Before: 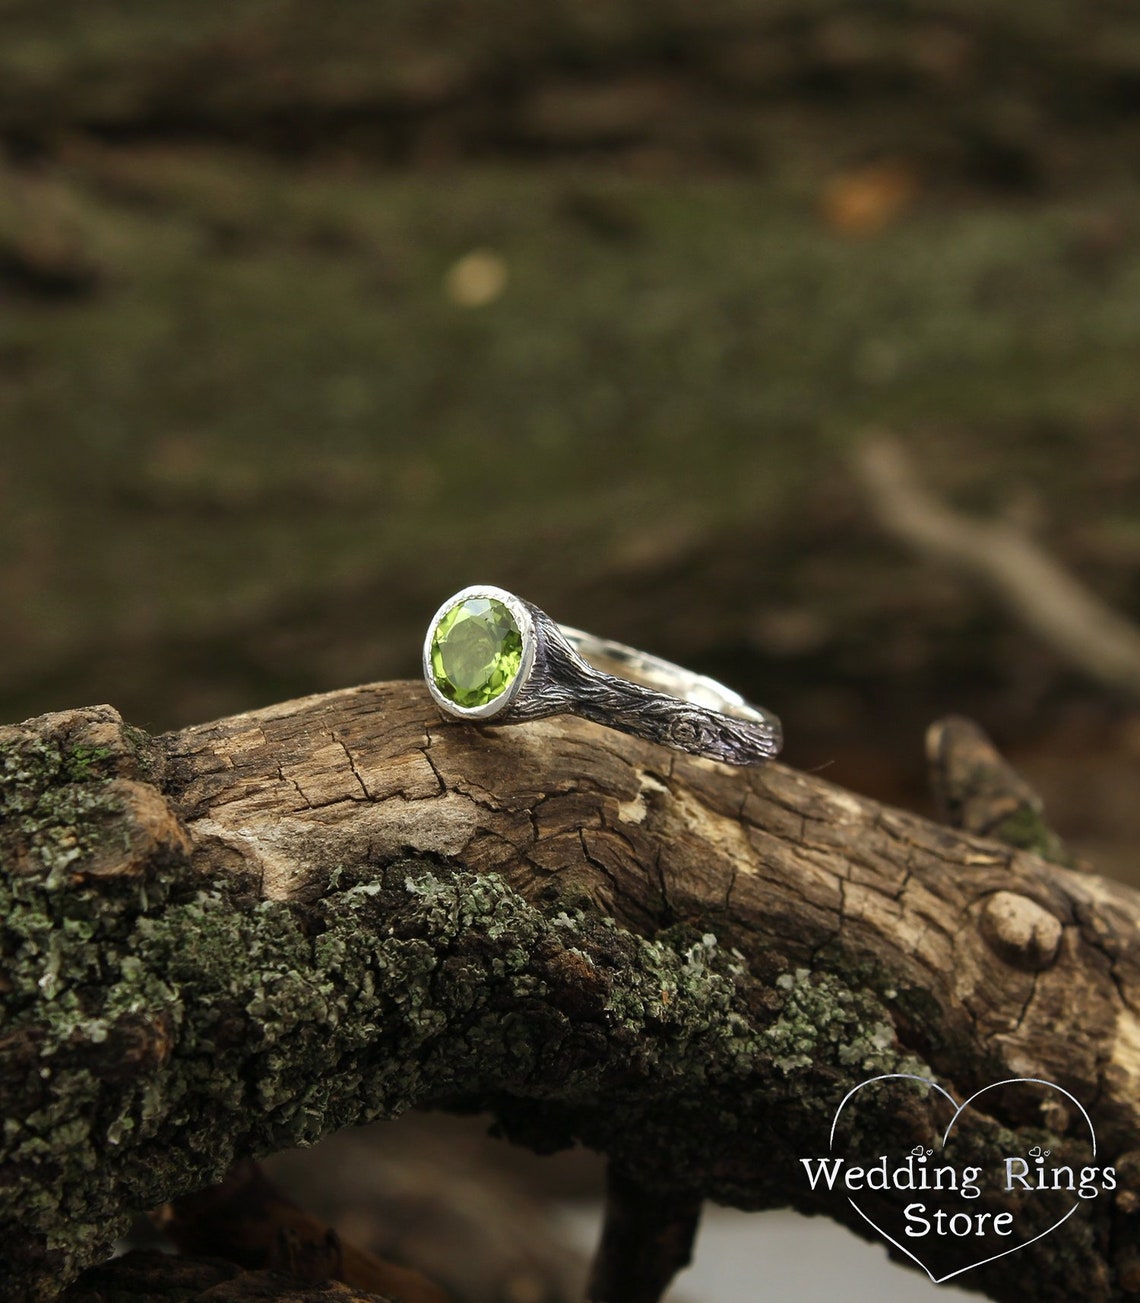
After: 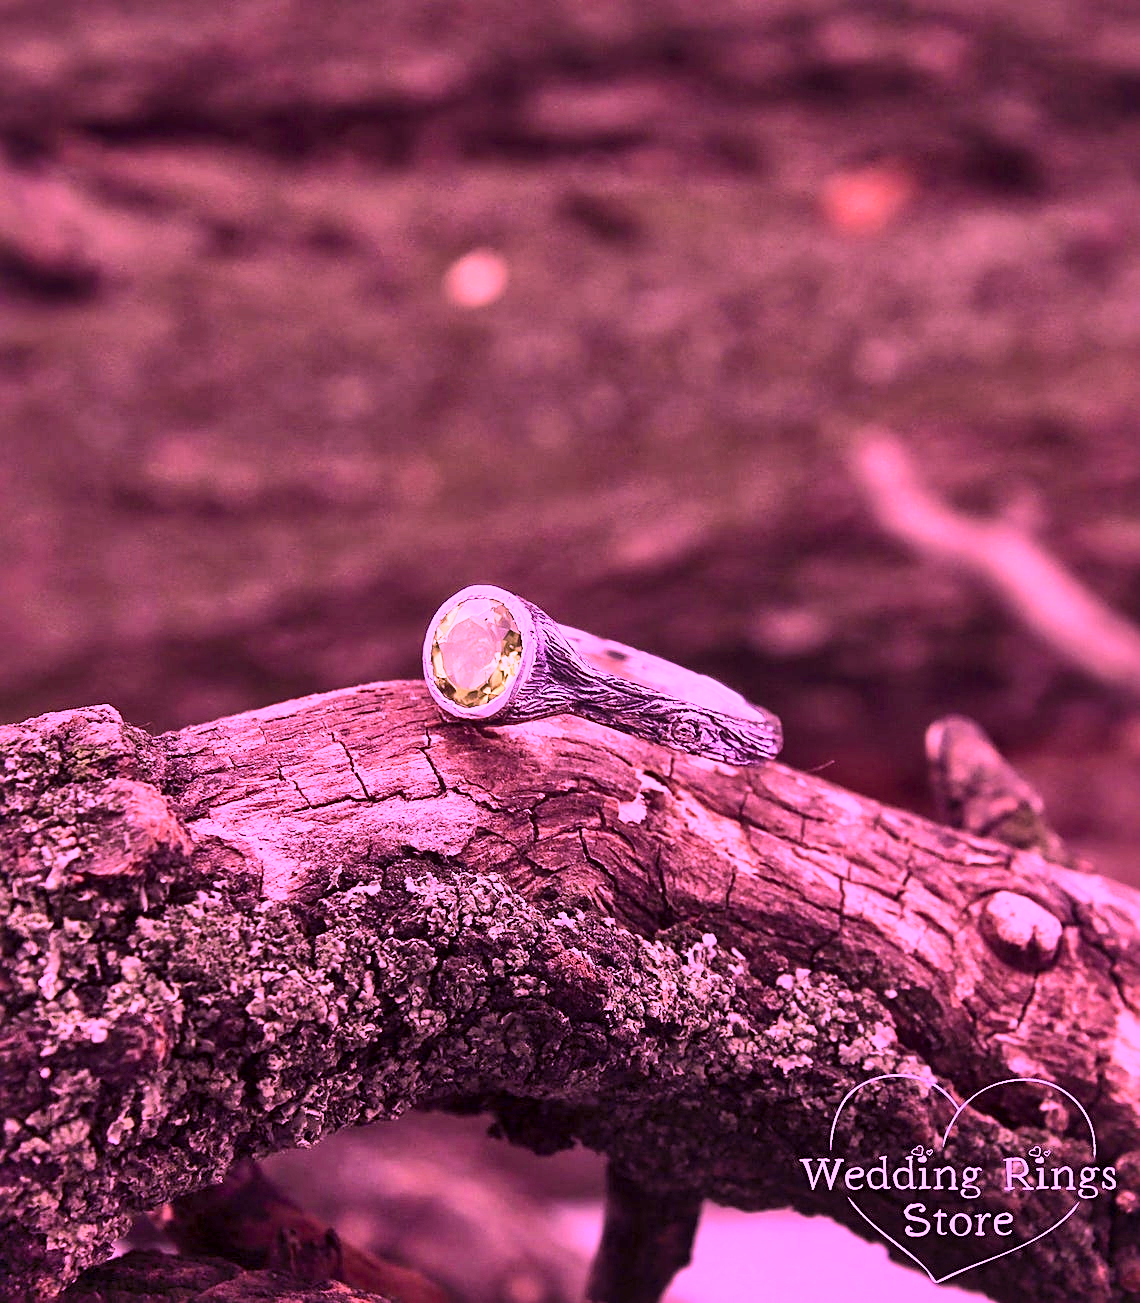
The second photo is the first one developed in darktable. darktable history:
contrast brightness saturation: contrast 0.205, brightness 0.16, saturation 0.215
sharpen: on, module defaults
local contrast: mode bilateral grid, contrast 51, coarseness 50, detail 150%, midtone range 0.2
exposure: black level correction 0, exposure 0.697 EV, compensate highlight preservation false
color calibration: illuminant custom, x 0.262, y 0.519, temperature 7047.69 K
shadows and highlights: soften with gaussian
